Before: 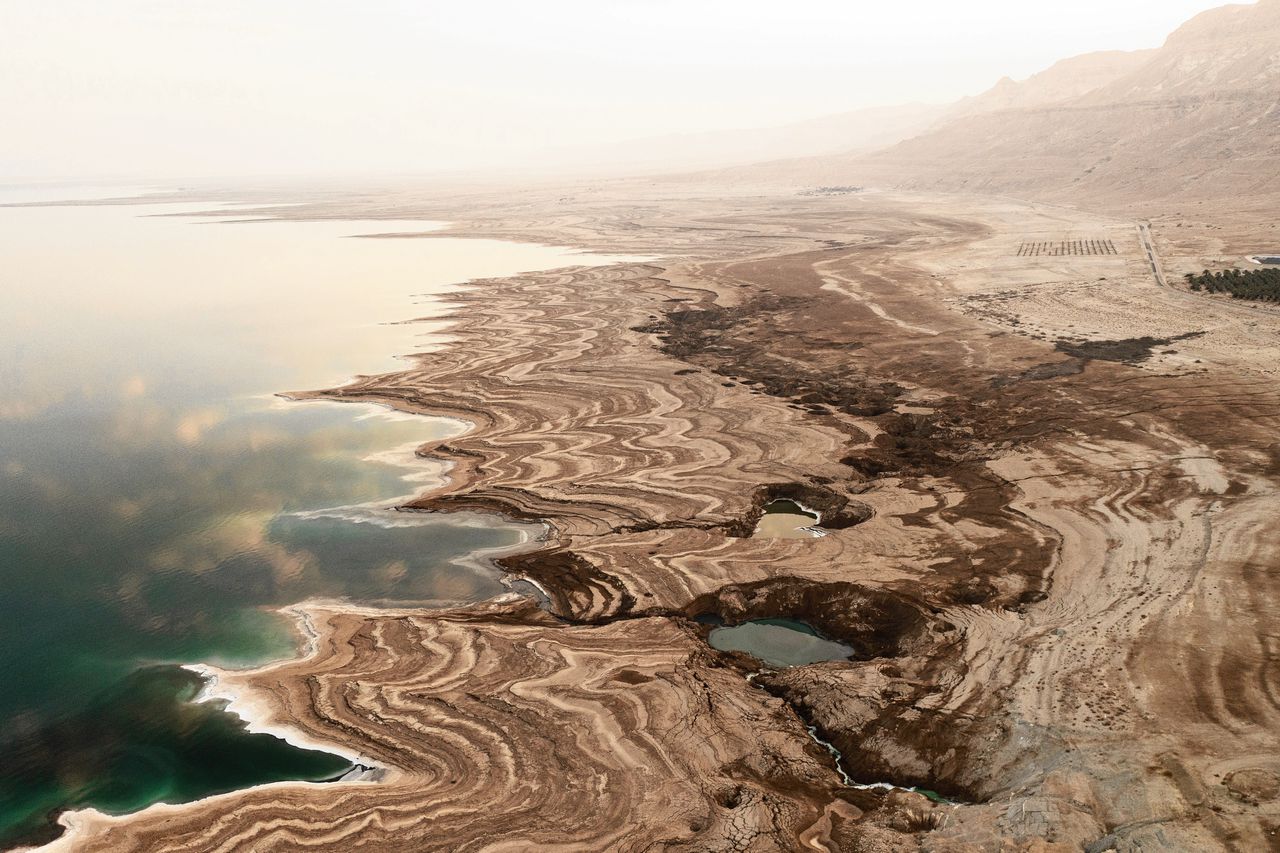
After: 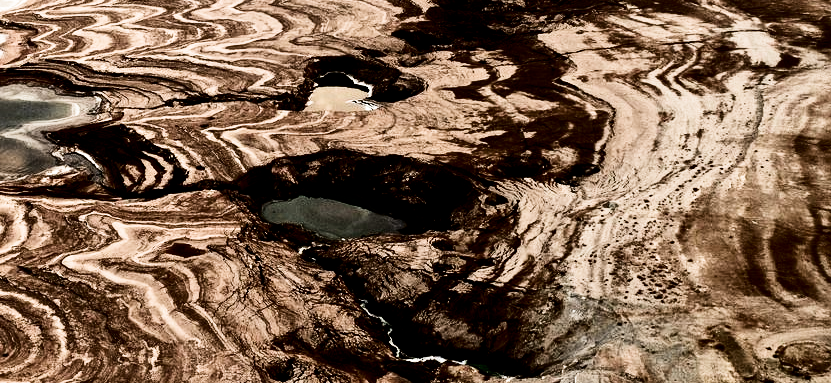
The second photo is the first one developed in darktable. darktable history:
contrast brightness saturation: contrast 0.243, brightness -0.231, saturation 0.147
crop and rotate: left 35.031%, top 50.145%, bottom 4.903%
filmic rgb: black relative exposure -3.52 EV, white relative exposure 2.28 EV, hardness 3.4, color science v5 (2021), contrast in shadows safe, contrast in highlights safe
shadows and highlights: shadows 13.84, white point adjustment 1.12, highlights -0.33, soften with gaussian
tone curve: curves: ch0 [(0, 0) (0.004, 0.001) (0.02, 0.008) (0.218, 0.218) (0.664, 0.774) (0.832, 0.914) (1, 1)], color space Lab, independent channels, preserve colors none
